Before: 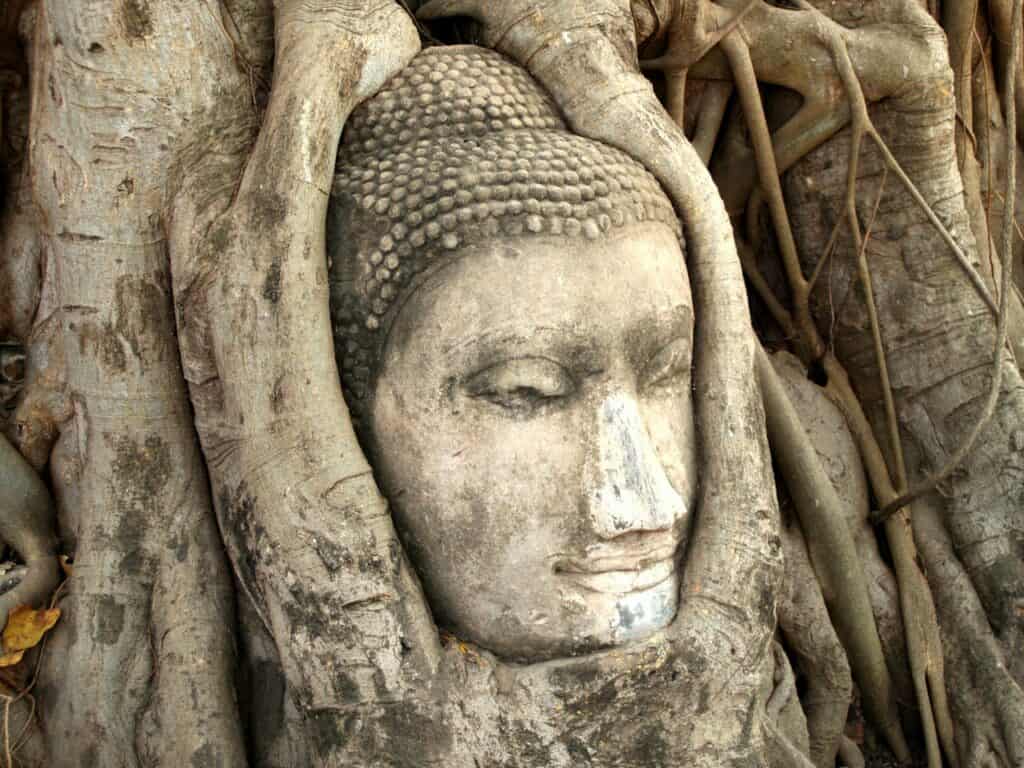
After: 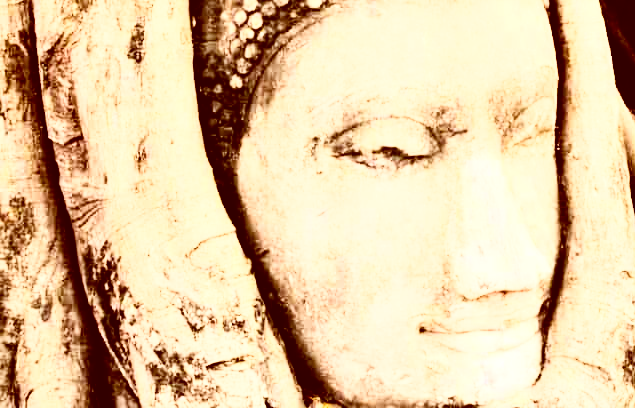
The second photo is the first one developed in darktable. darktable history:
color balance rgb: perceptual saturation grading › global saturation 25%, perceptual saturation grading › highlights -50%, perceptual saturation grading › shadows 30%, perceptual brilliance grading › global brilliance 12%, global vibrance 20%
crop: left 13.312%, top 31.28%, right 24.627%, bottom 15.582%
local contrast: highlights 100%, shadows 100%, detail 131%, midtone range 0.2
contrast brightness saturation: contrast 0.28
color correction: highlights a* 9.03, highlights b* 8.71, shadows a* 40, shadows b* 40, saturation 0.8
rgb curve: curves: ch0 [(0, 0) (0.21, 0.15) (0.24, 0.21) (0.5, 0.75) (0.75, 0.96) (0.89, 0.99) (1, 1)]; ch1 [(0, 0.02) (0.21, 0.13) (0.25, 0.2) (0.5, 0.67) (0.75, 0.9) (0.89, 0.97) (1, 1)]; ch2 [(0, 0.02) (0.21, 0.13) (0.25, 0.2) (0.5, 0.67) (0.75, 0.9) (0.89, 0.97) (1, 1)], compensate middle gray true
